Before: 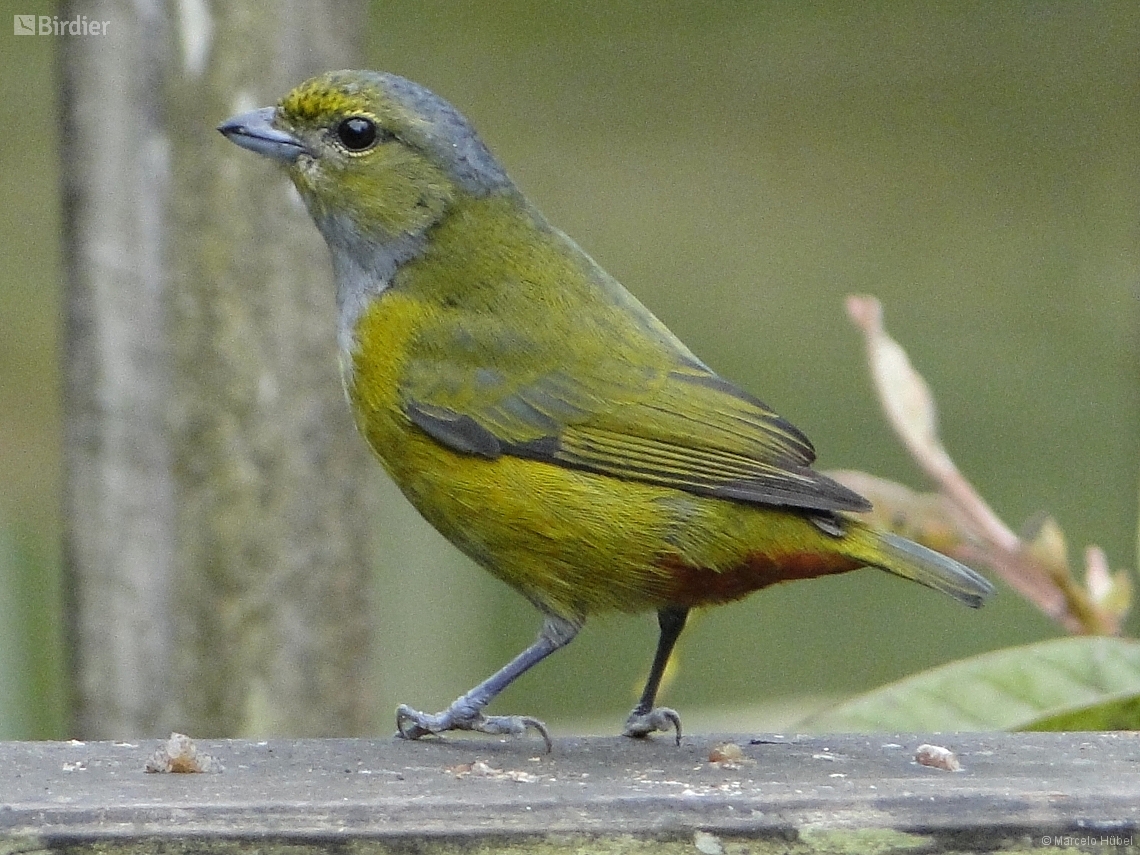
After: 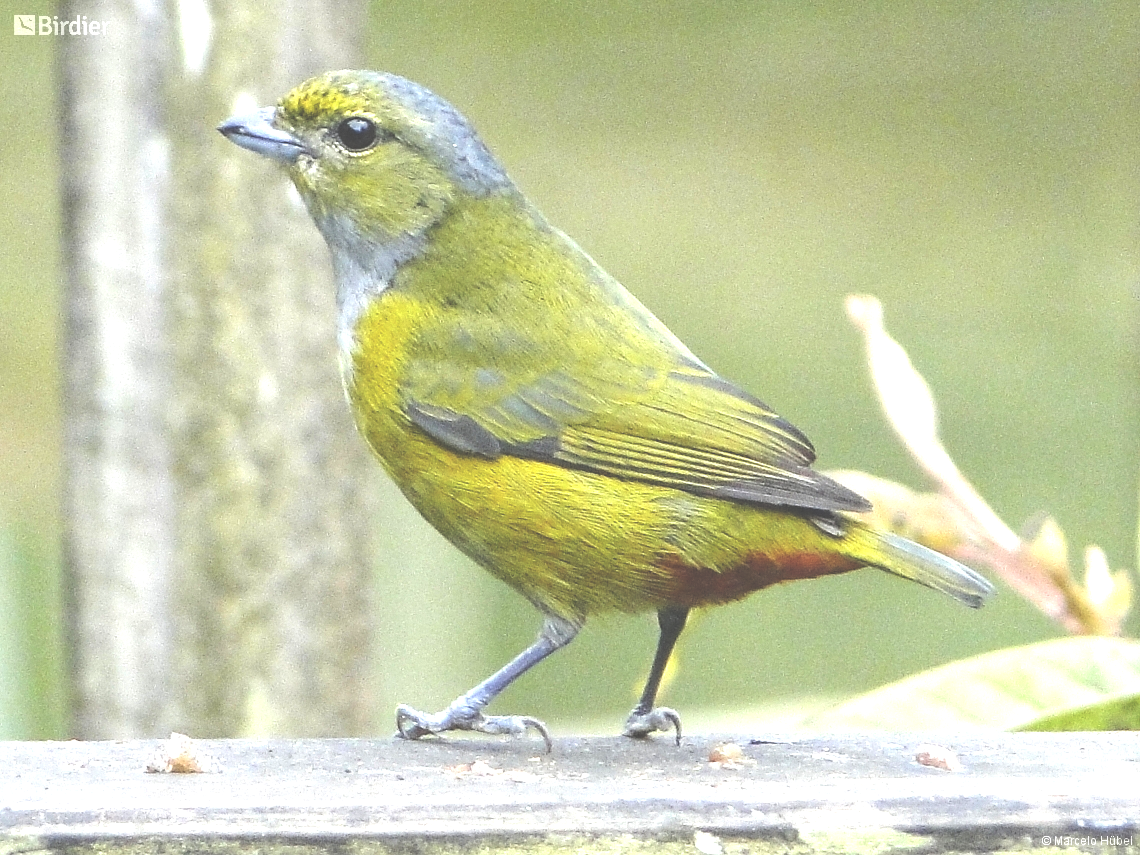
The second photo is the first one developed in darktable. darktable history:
exposure: black level correction -0.023, exposure 1.397 EV, compensate highlight preservation false
white balance: emerald 1
